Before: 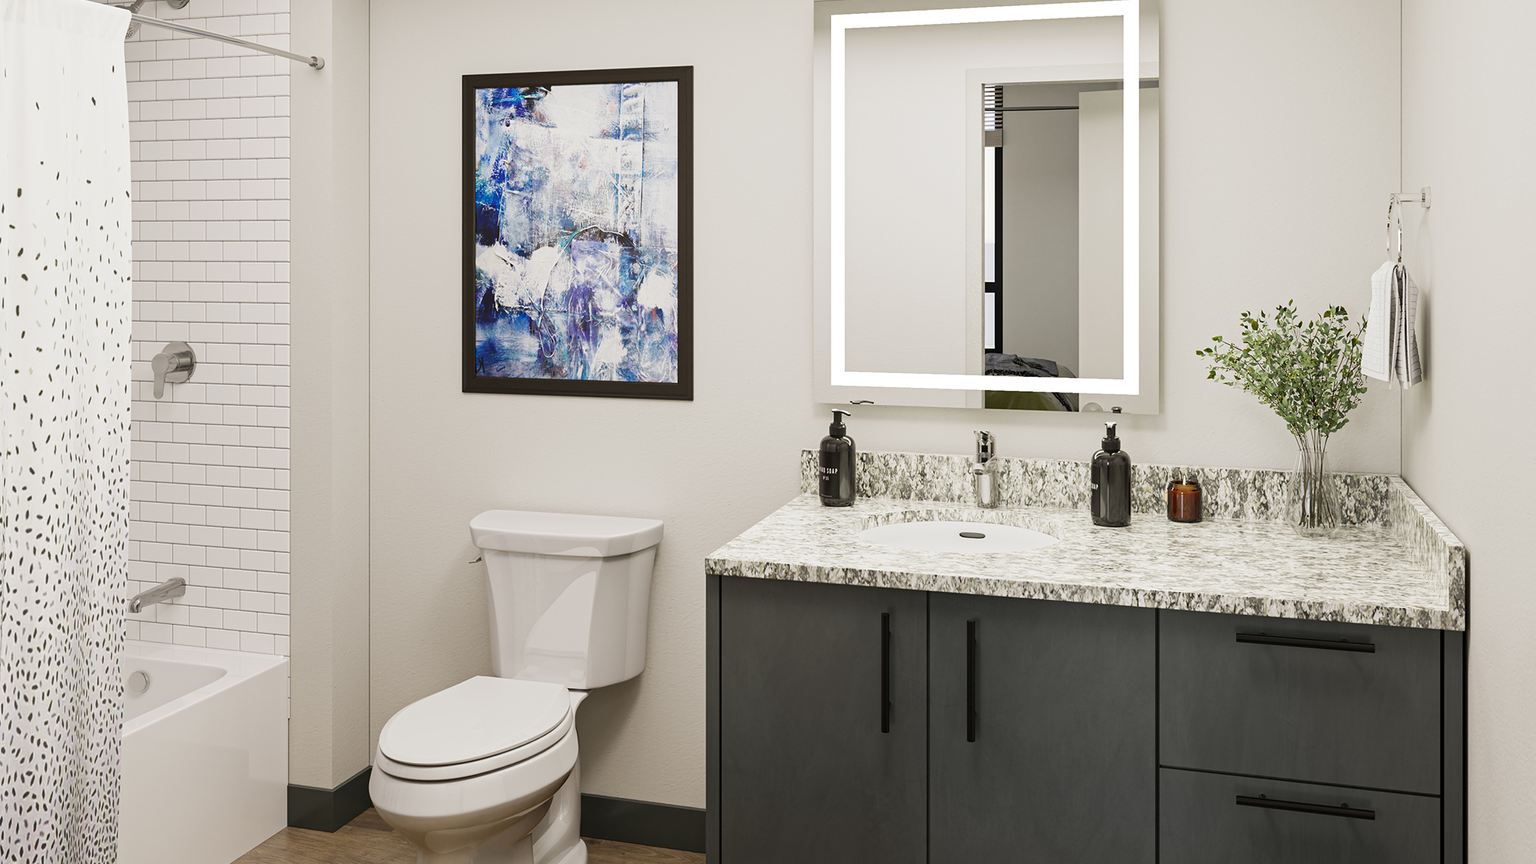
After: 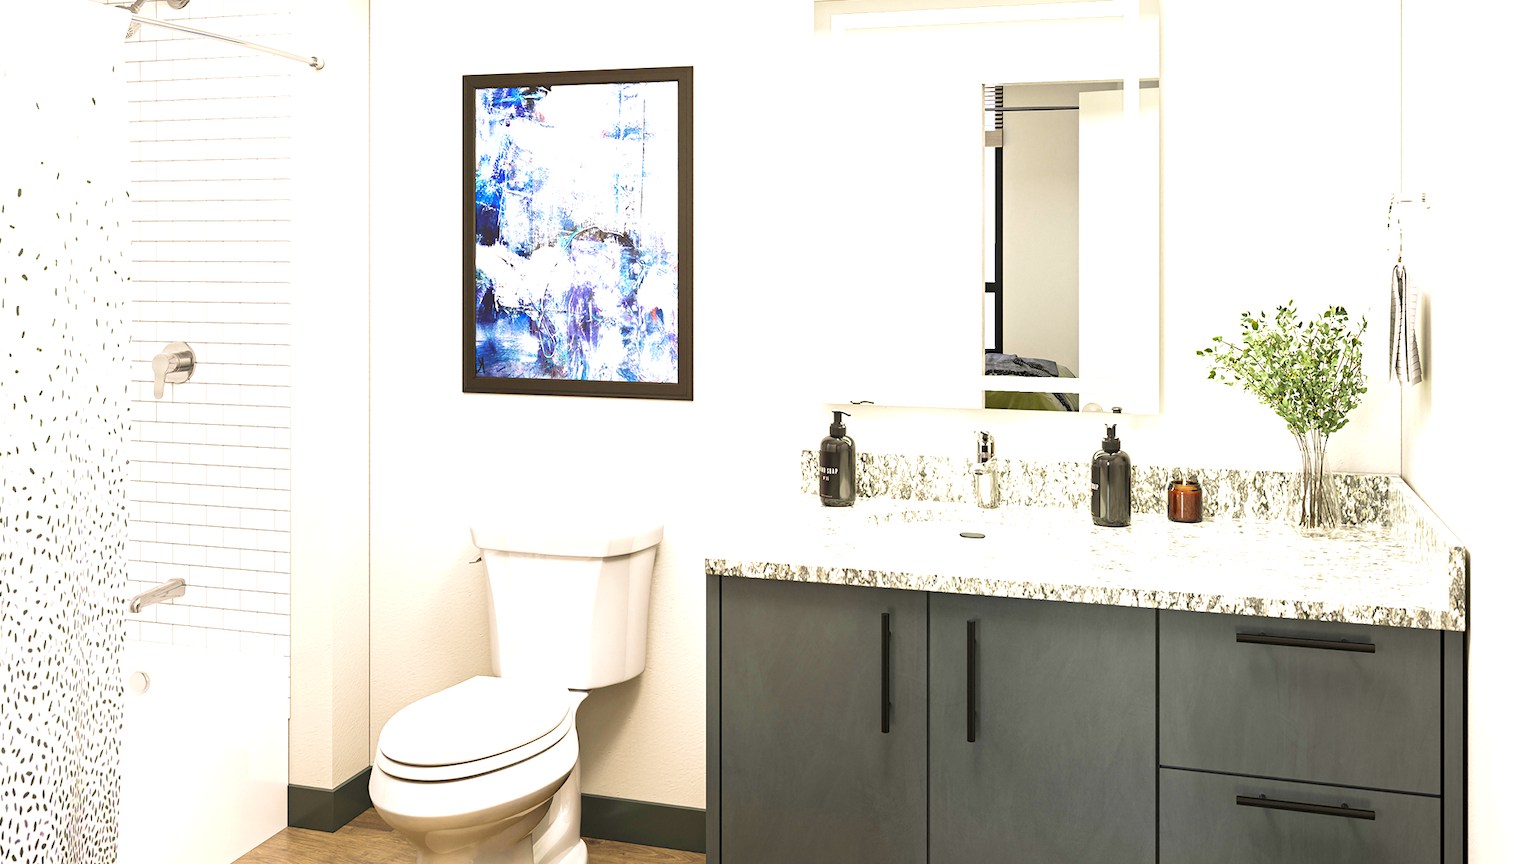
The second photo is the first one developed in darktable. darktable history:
exposure: black level correction 0, exposure 1.2 EV, compensate highlight preservation false
velvia: strength 45%
